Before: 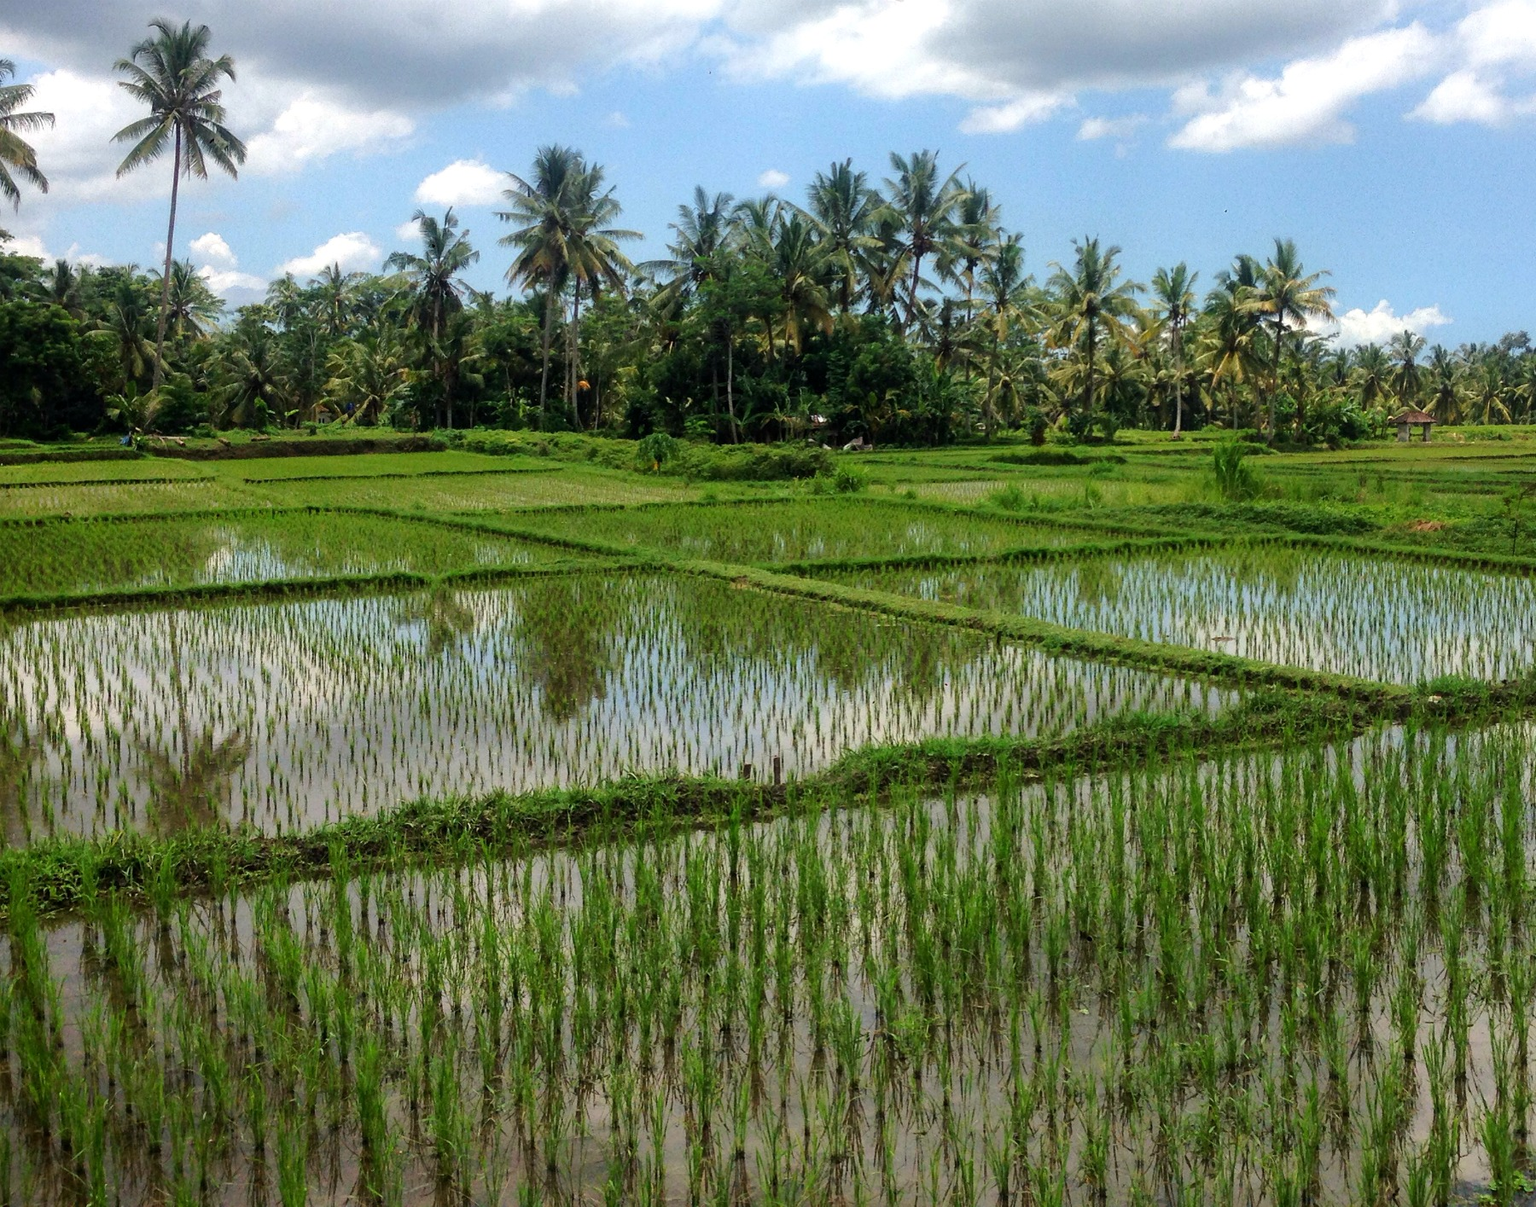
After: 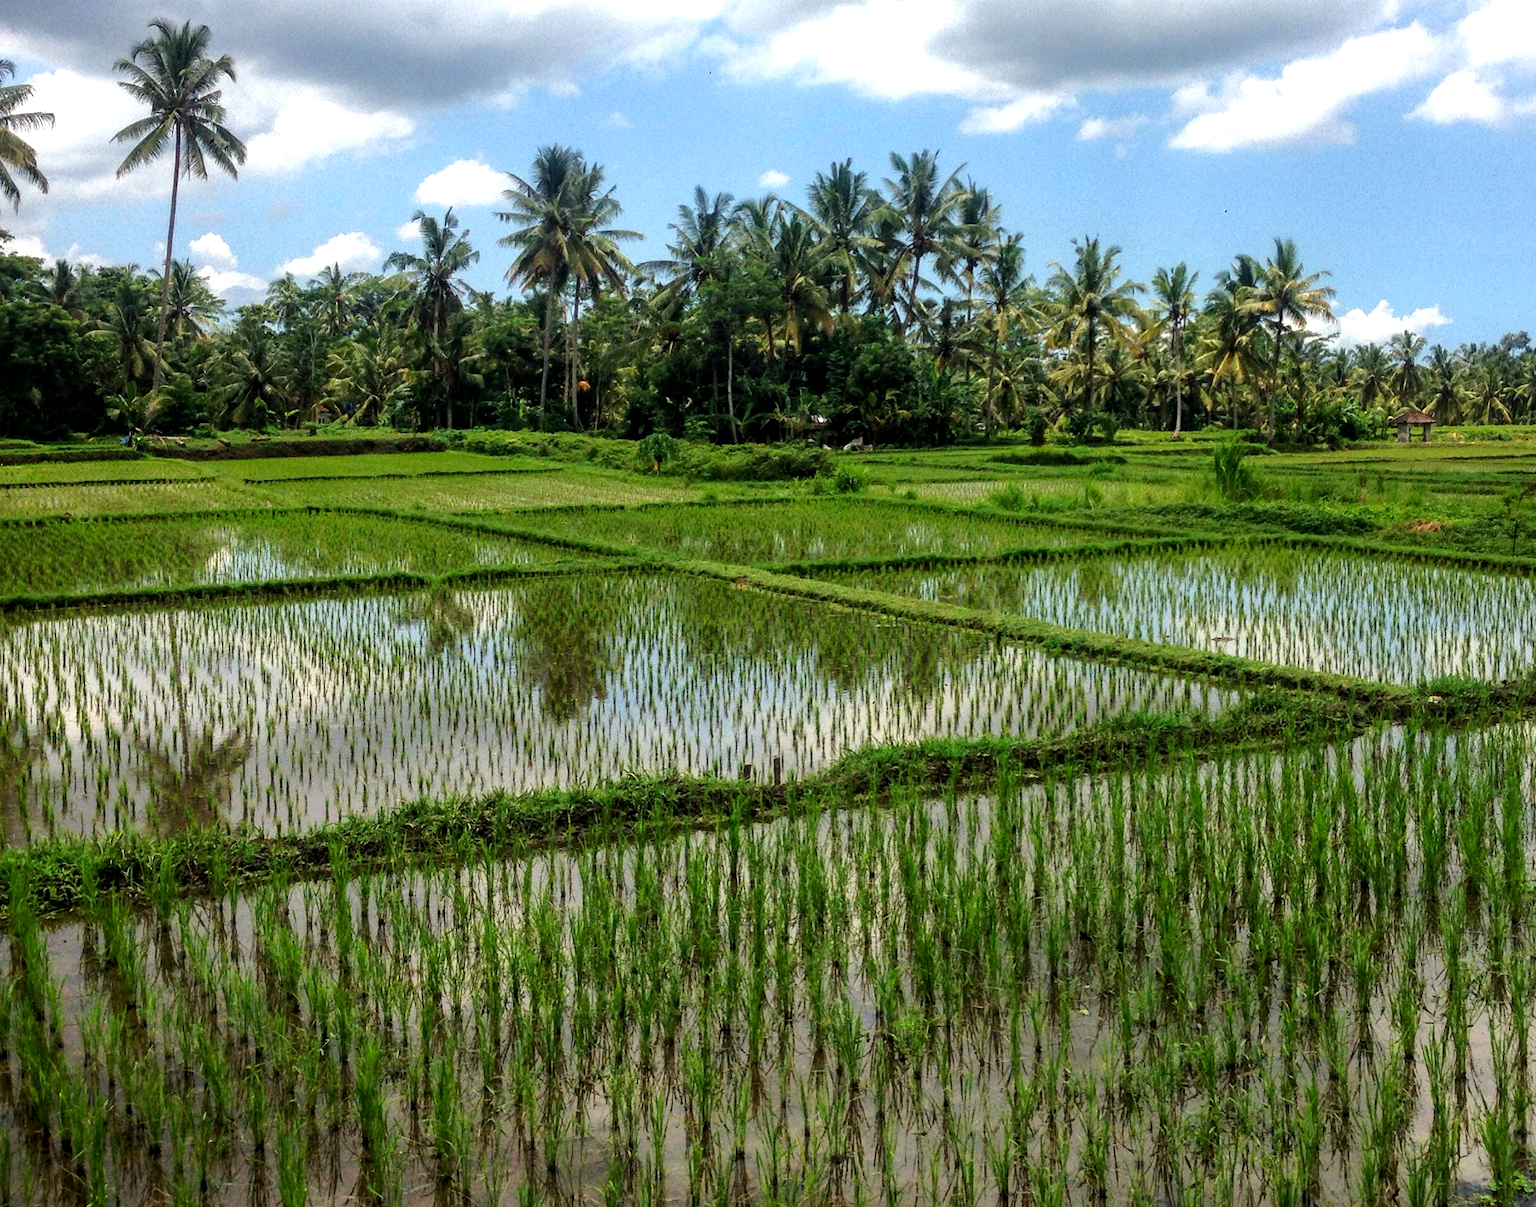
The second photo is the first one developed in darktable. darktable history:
color balance: contrast 10%
local contrast: on, module defaults
exposure: compensate highlight preservation false
